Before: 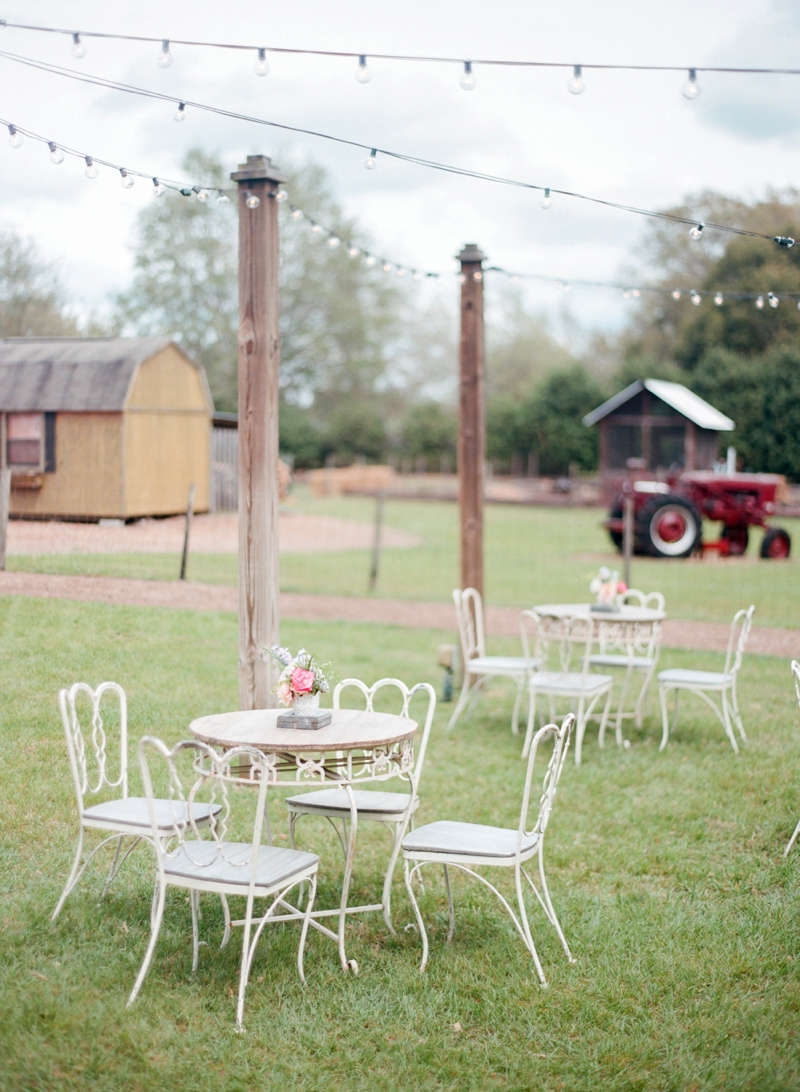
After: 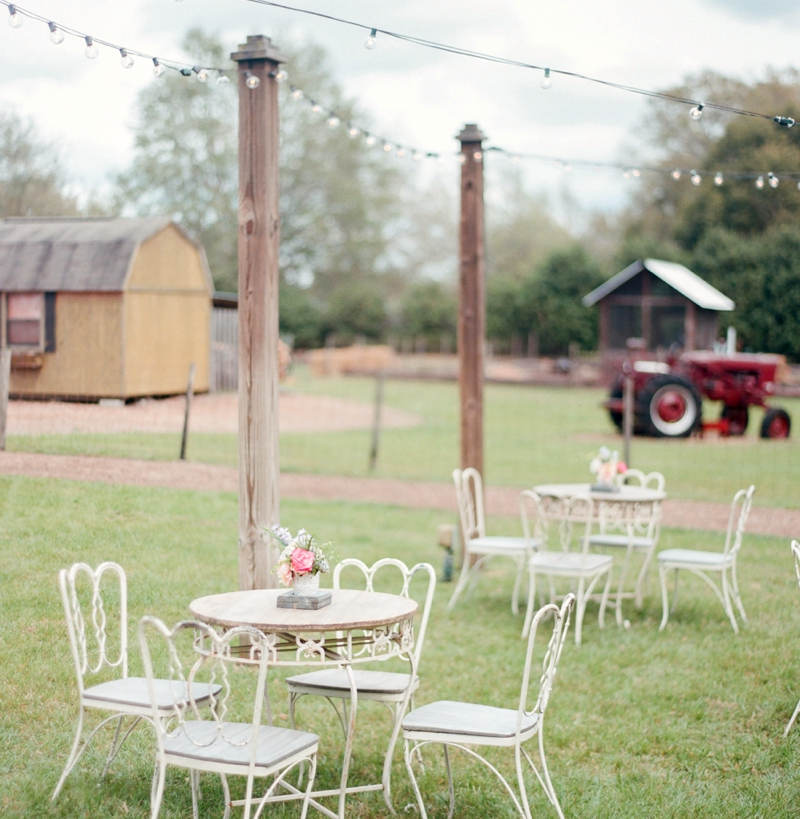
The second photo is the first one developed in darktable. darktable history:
white balance: red 1.009, blue 0.985
crop: top 11.038%, bottom 13.962%
